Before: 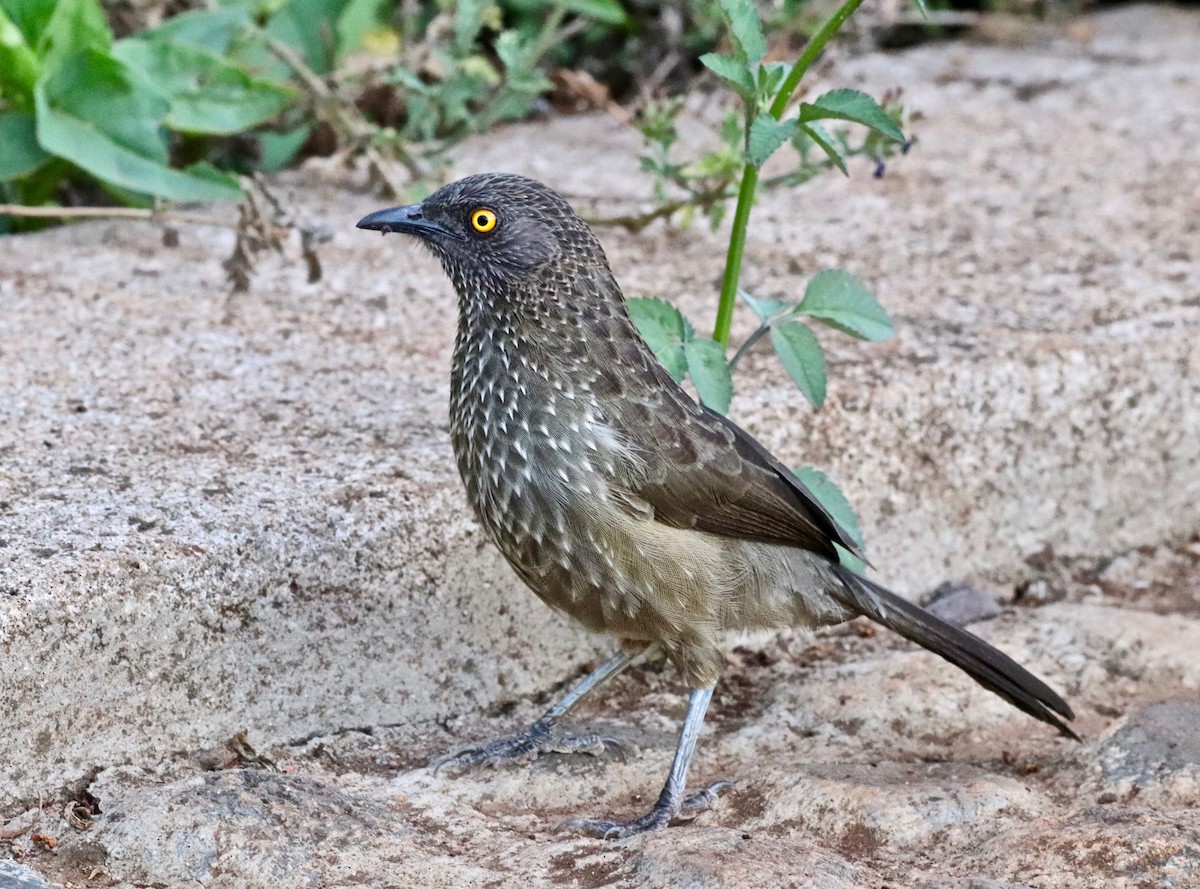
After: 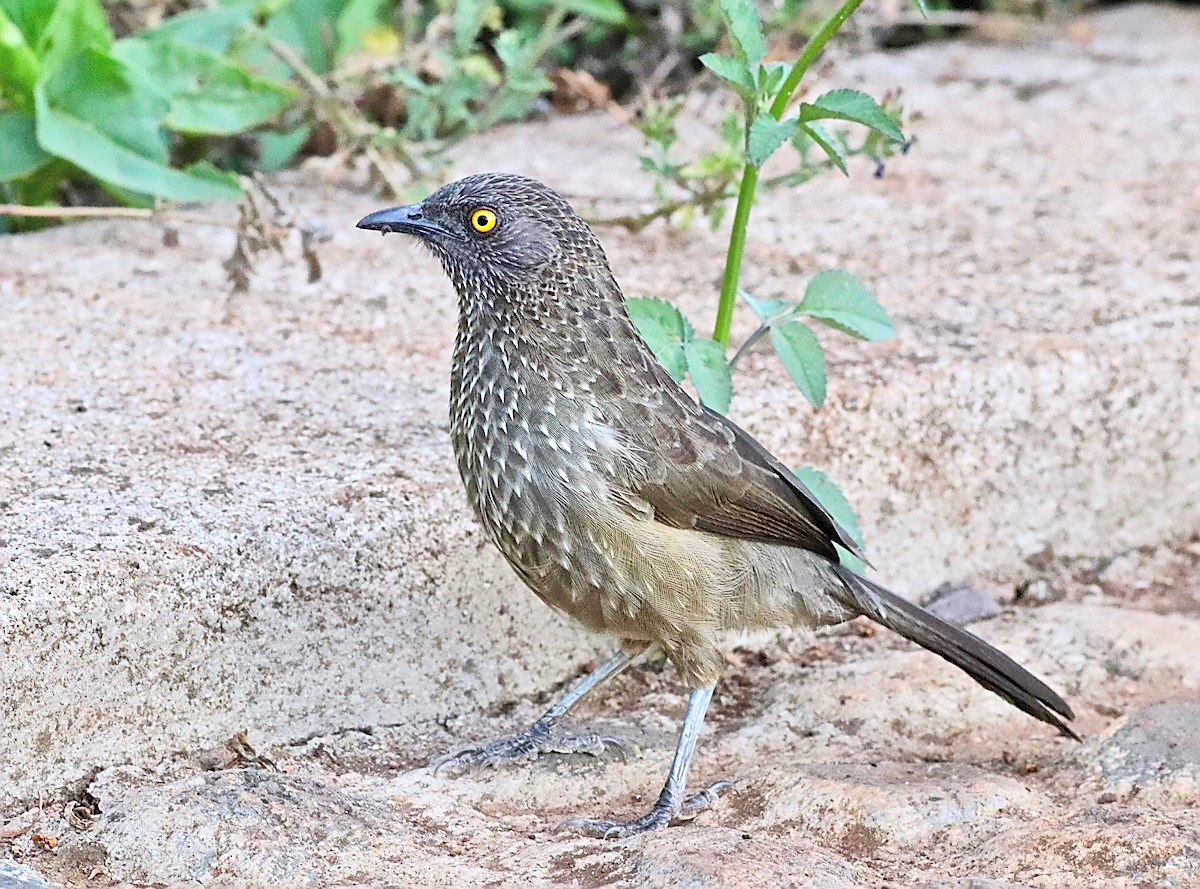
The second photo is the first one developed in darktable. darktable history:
contrast brightness saturation: contrast 0.102, brightness 0.296, saturation 0.149
sharpen: radius 1.357, amount 1.242, threshold 0.84
